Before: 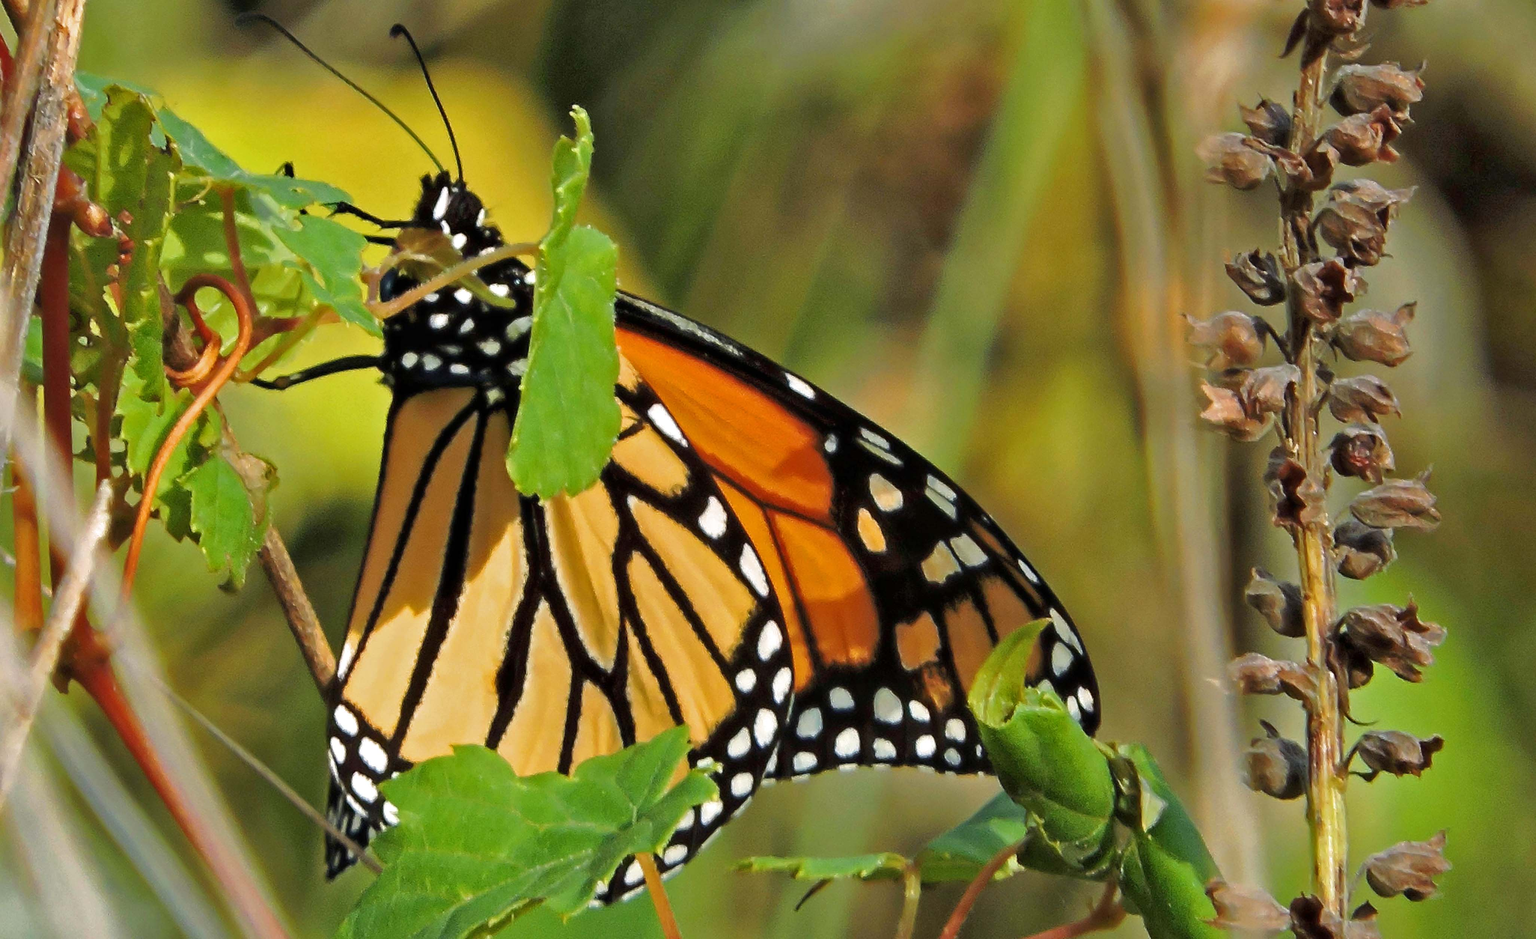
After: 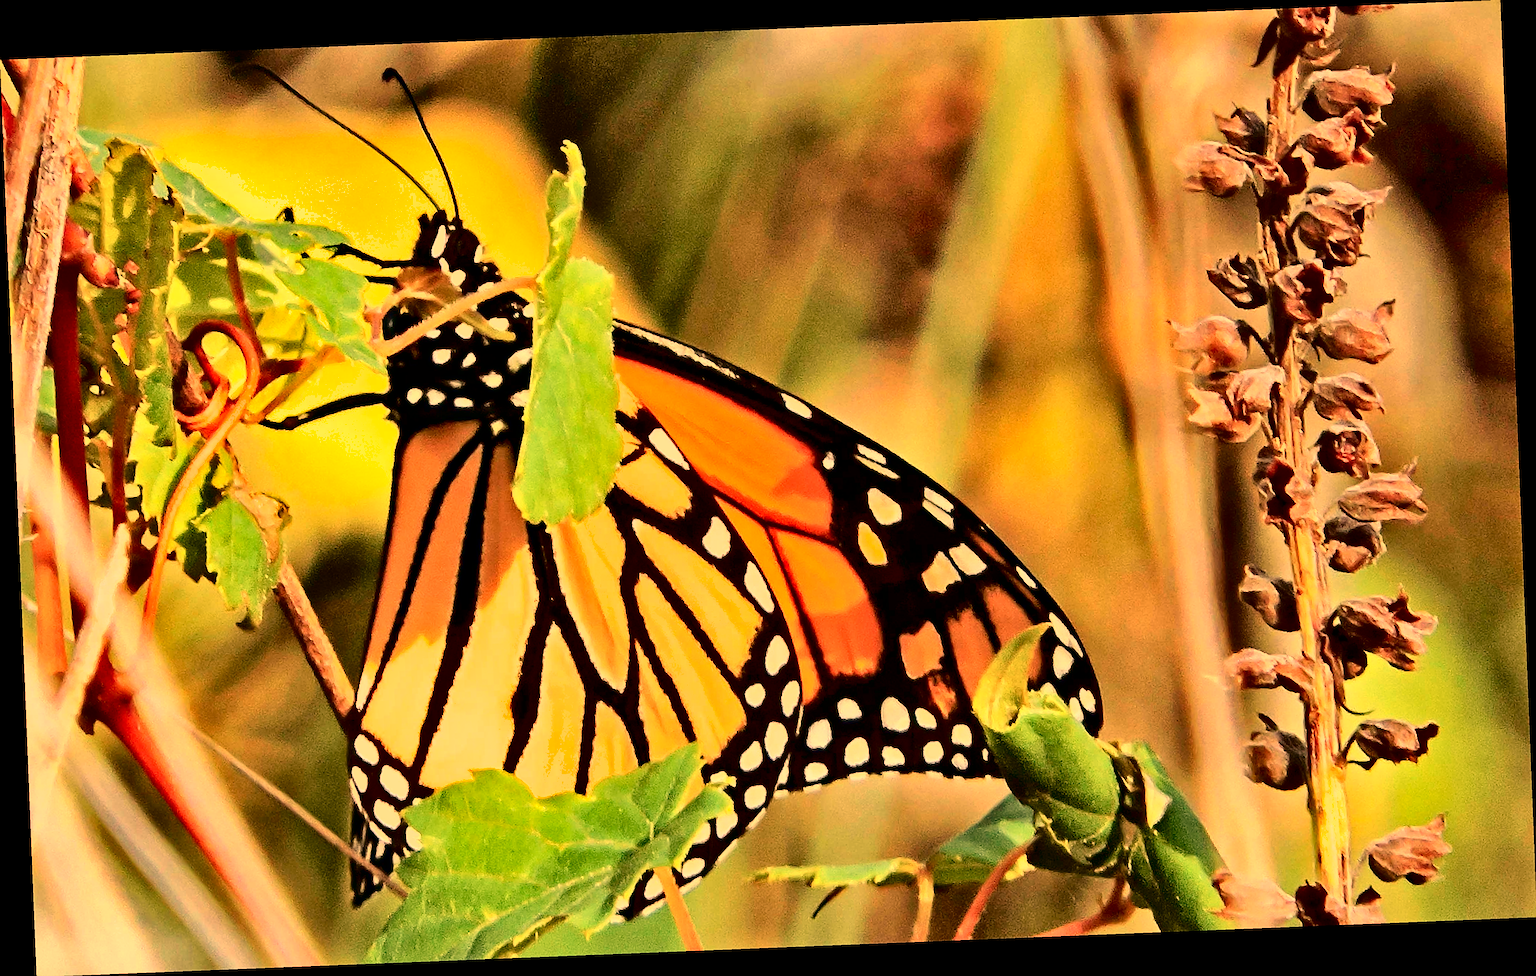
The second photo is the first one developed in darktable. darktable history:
contrast brightness saturation: contrast 0.28
shadows and highlights: soften with gaussian
haze removal: compatibility mode true, adaptive false
white balance: red 1.467, blue 0.684
exposure: black level correction 0.001, exposure 0.5 EV, compensate exposure bias true, compensate highlight preservation false
sharpen: on, module defaults
rotate and perspective: rotation -2.29°, automatic cropping off
fill light: exposure -2 EV, width 8.6
